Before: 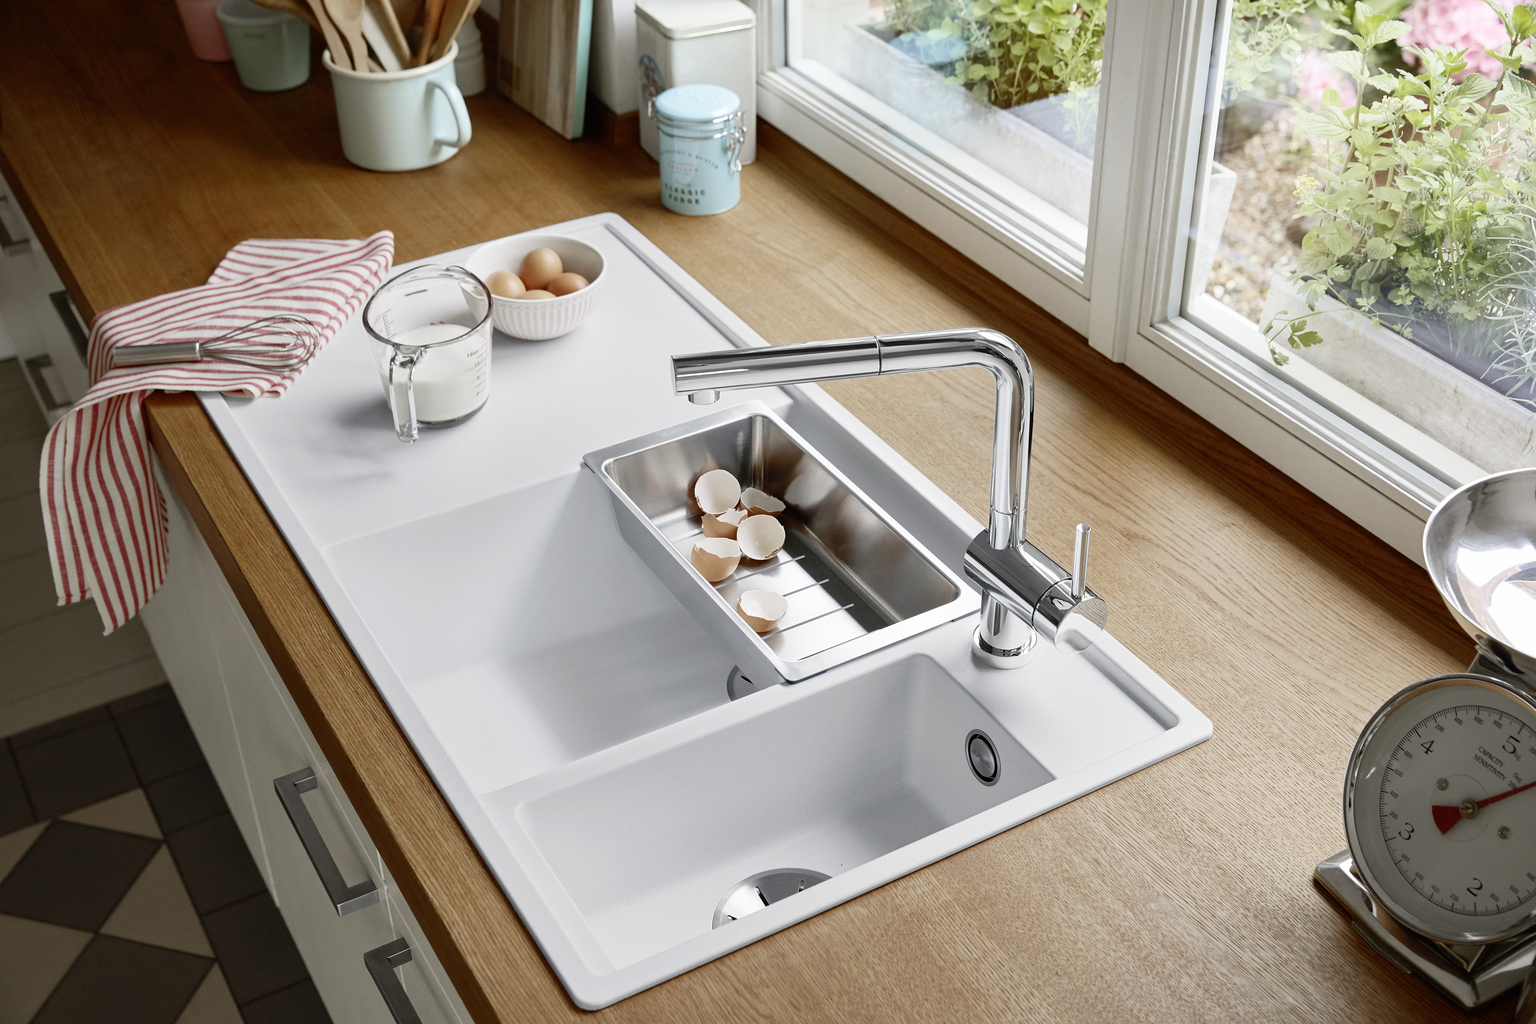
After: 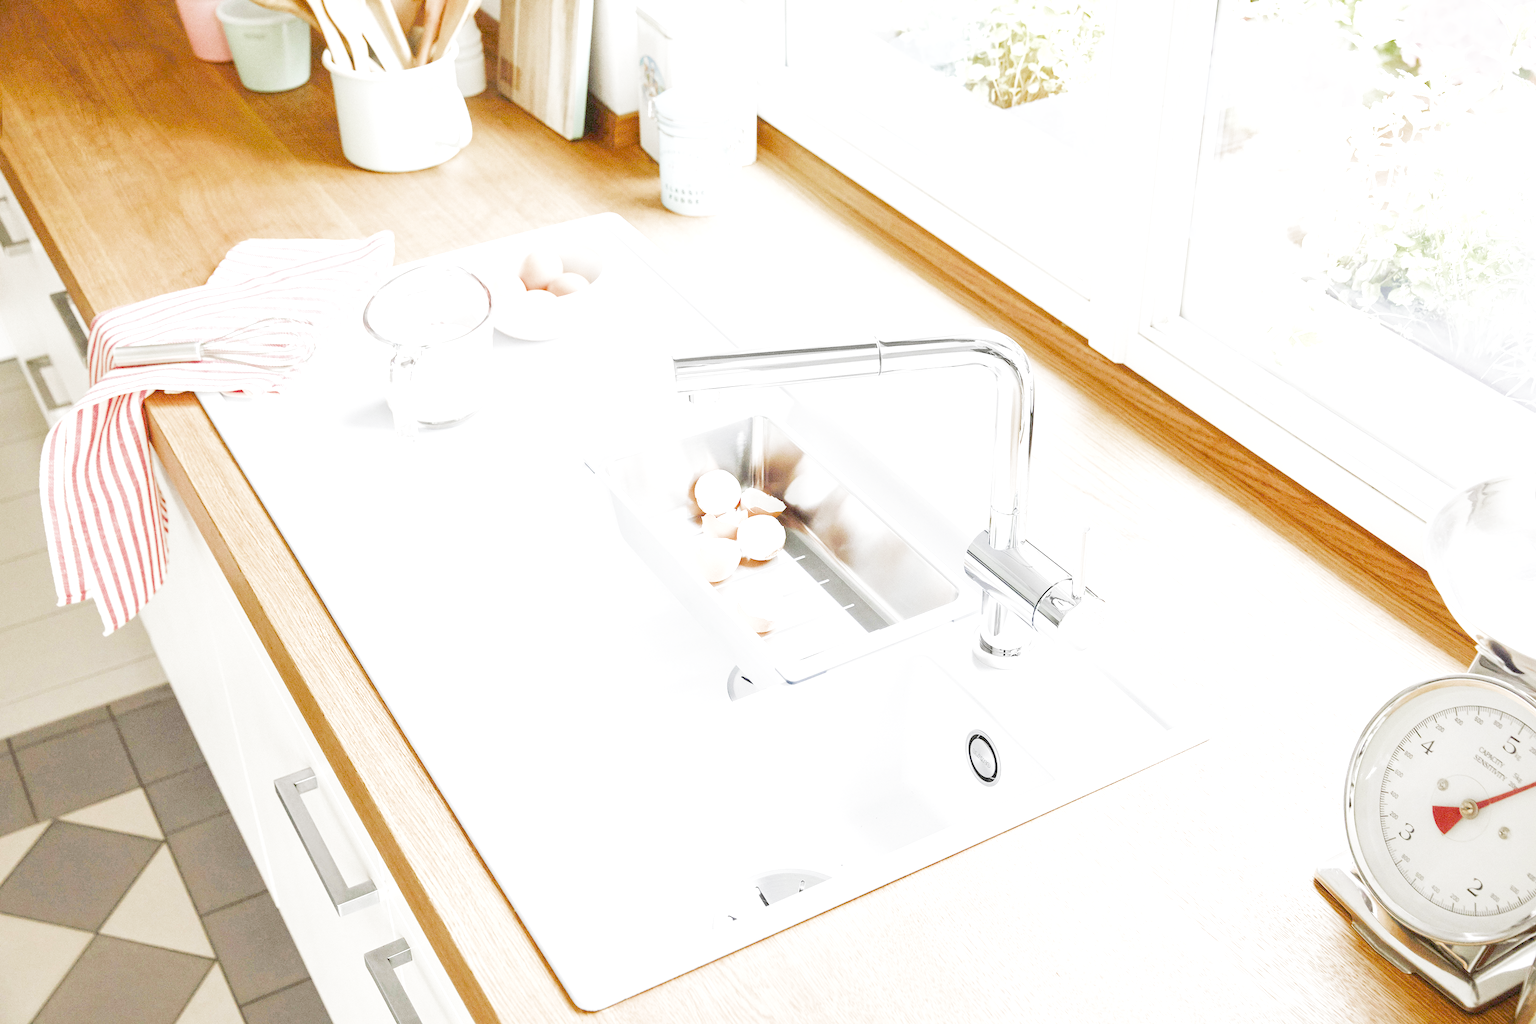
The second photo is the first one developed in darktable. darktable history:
color balance: output saturation 110%
exposure: exposure 0.6 EV, compensate highlight preservation false
local contrast: on, module defaults
filmic rgb: middle gray luminance 9.23%, black relative exposure -10.55 EV, white relative exposure 3.45 EV, threshold 6 EV, target black luminance 0%, hardness 5.98, latitude 59.69%, contrast 1.087, highlights saturation mix 5%, shadows ↔ highlights balance 29.23%, add noise in highlights 0, color science v3 (2019), use custom middle-gray values true, iterations of high-quality reconstruction 0, contrast in highlights soft, enable highlight reconstruction true
